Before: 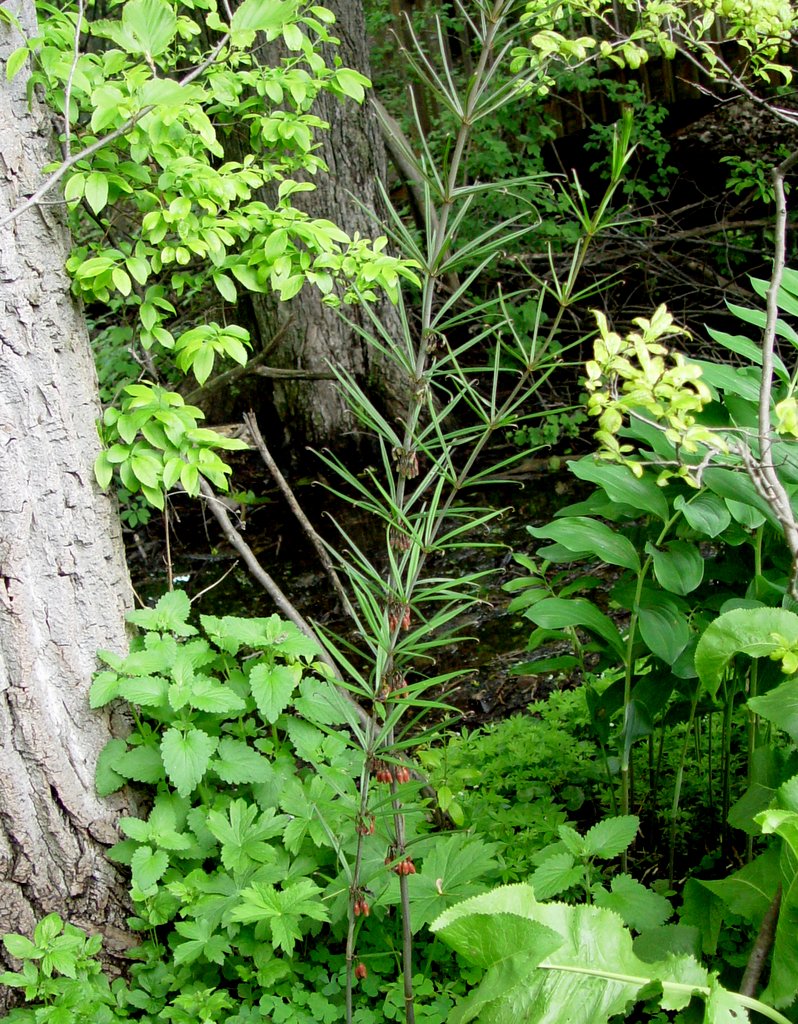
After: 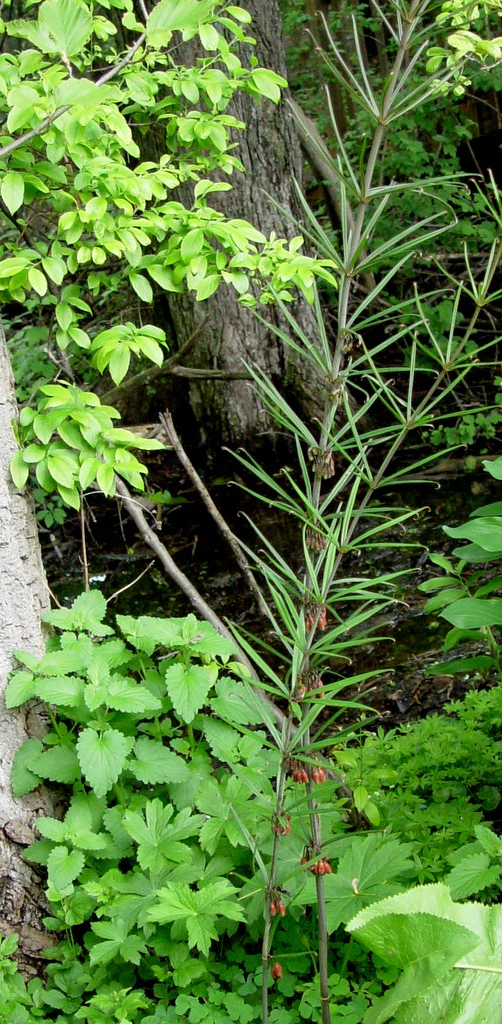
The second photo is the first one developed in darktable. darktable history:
crop: left 10.541%, right 26.507%
